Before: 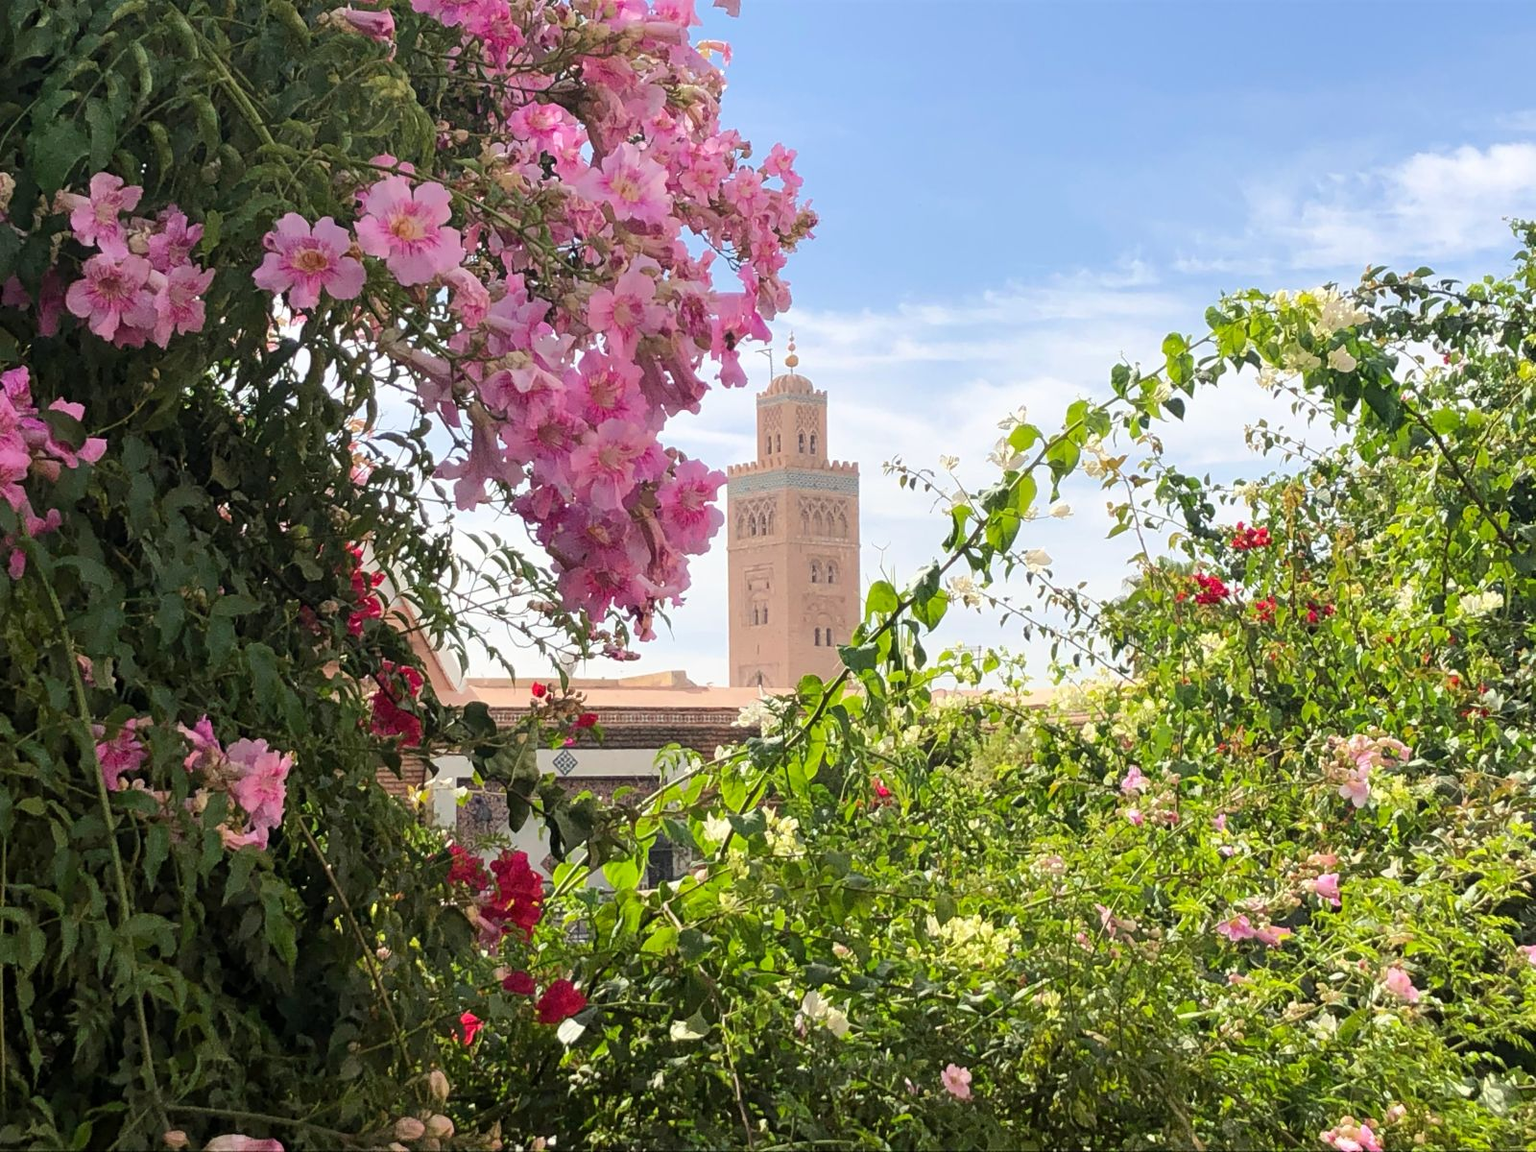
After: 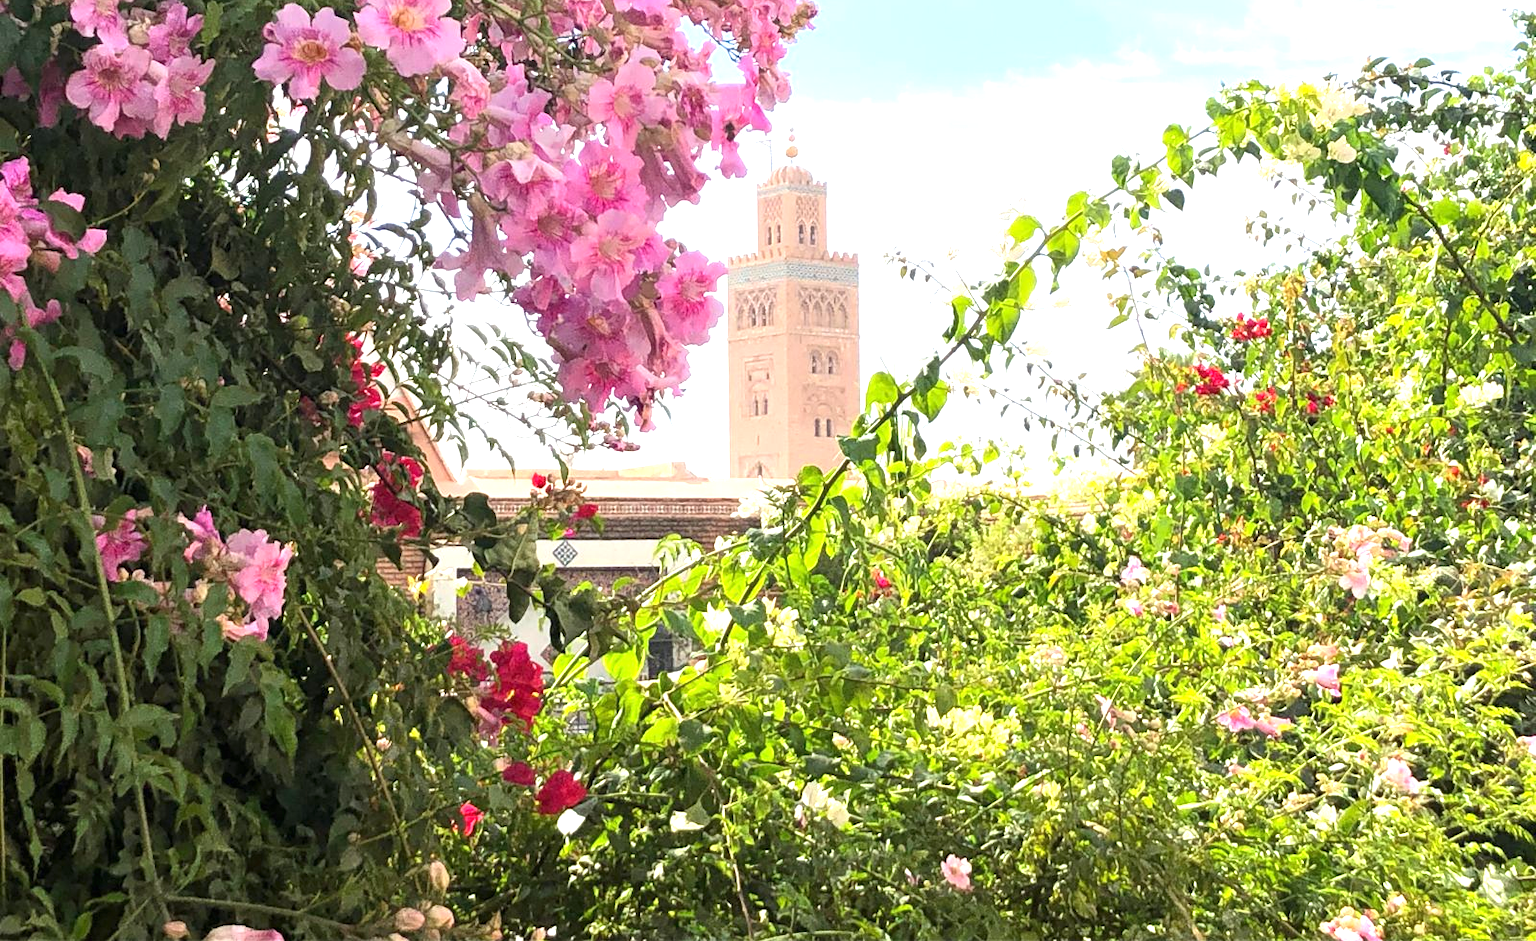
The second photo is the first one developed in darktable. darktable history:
crop and rotate: top 18.189%
exposure: black level correction 0, exposure 1 EV, compensate exposure bias true, compensate highlight preservation false
